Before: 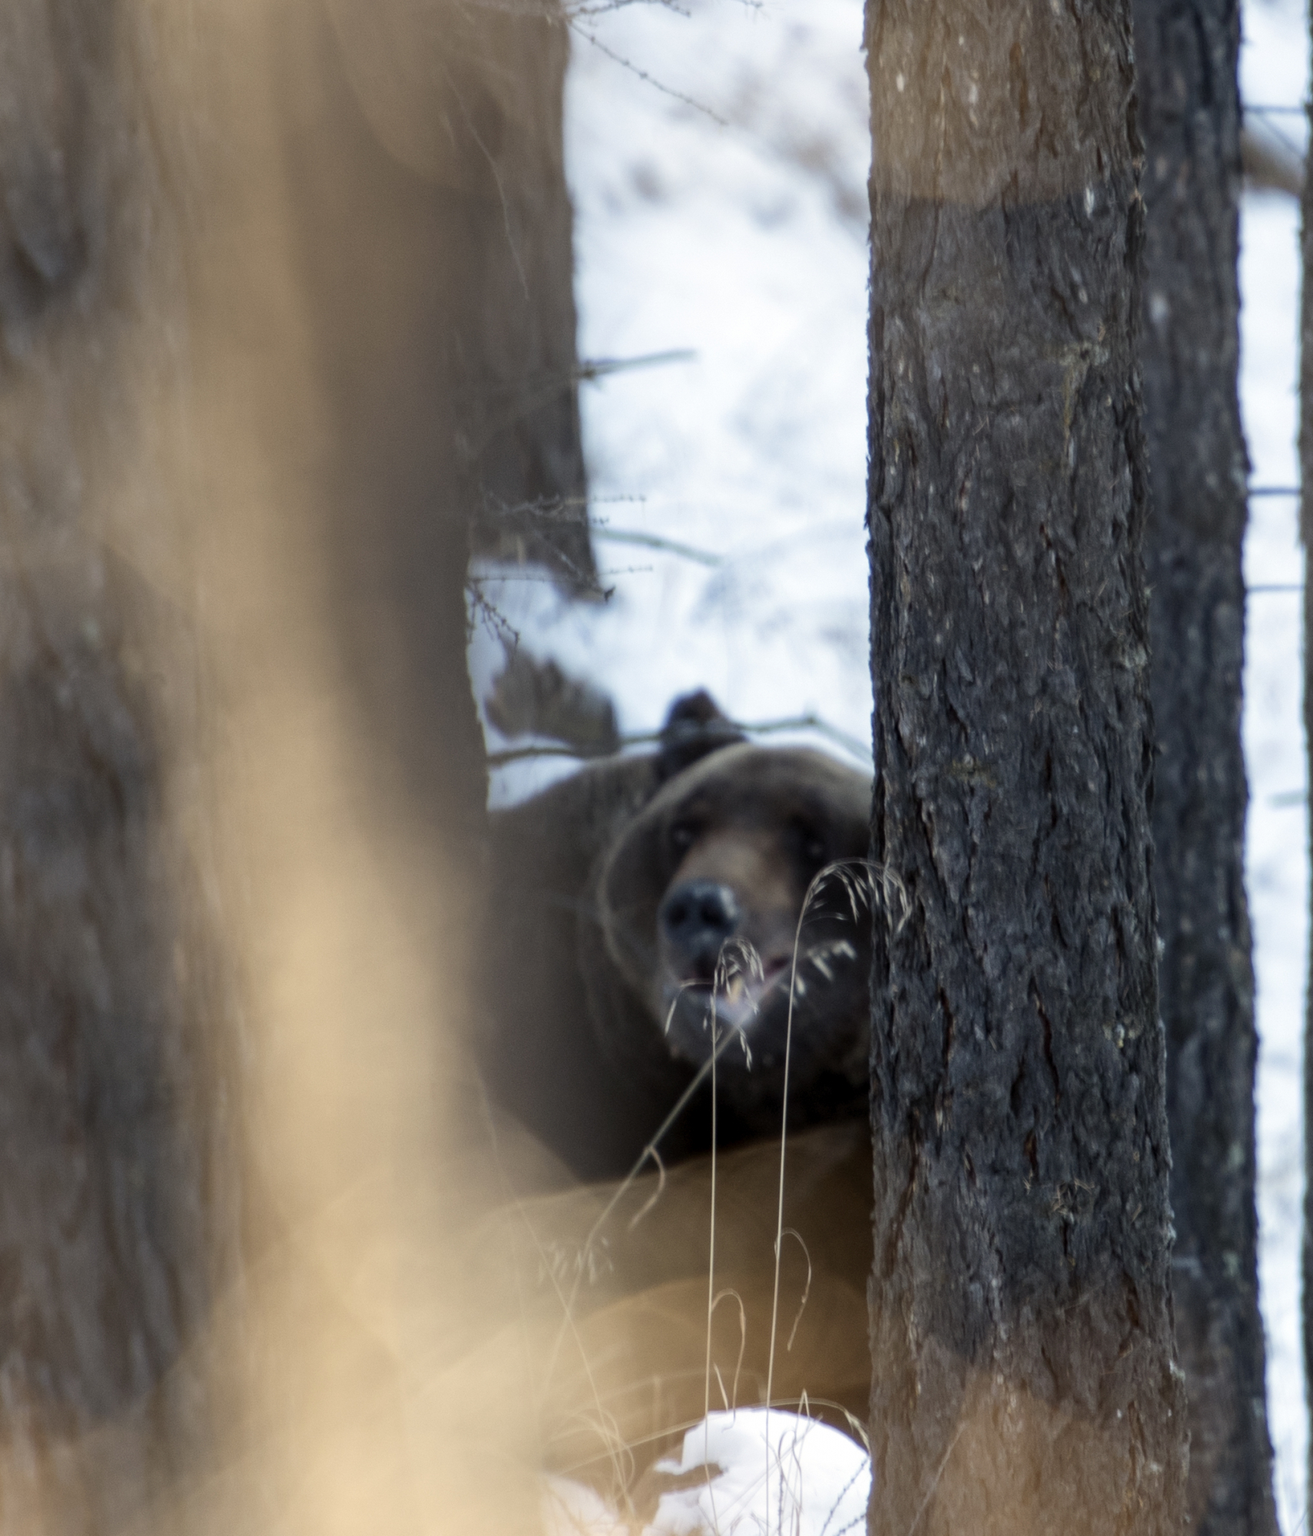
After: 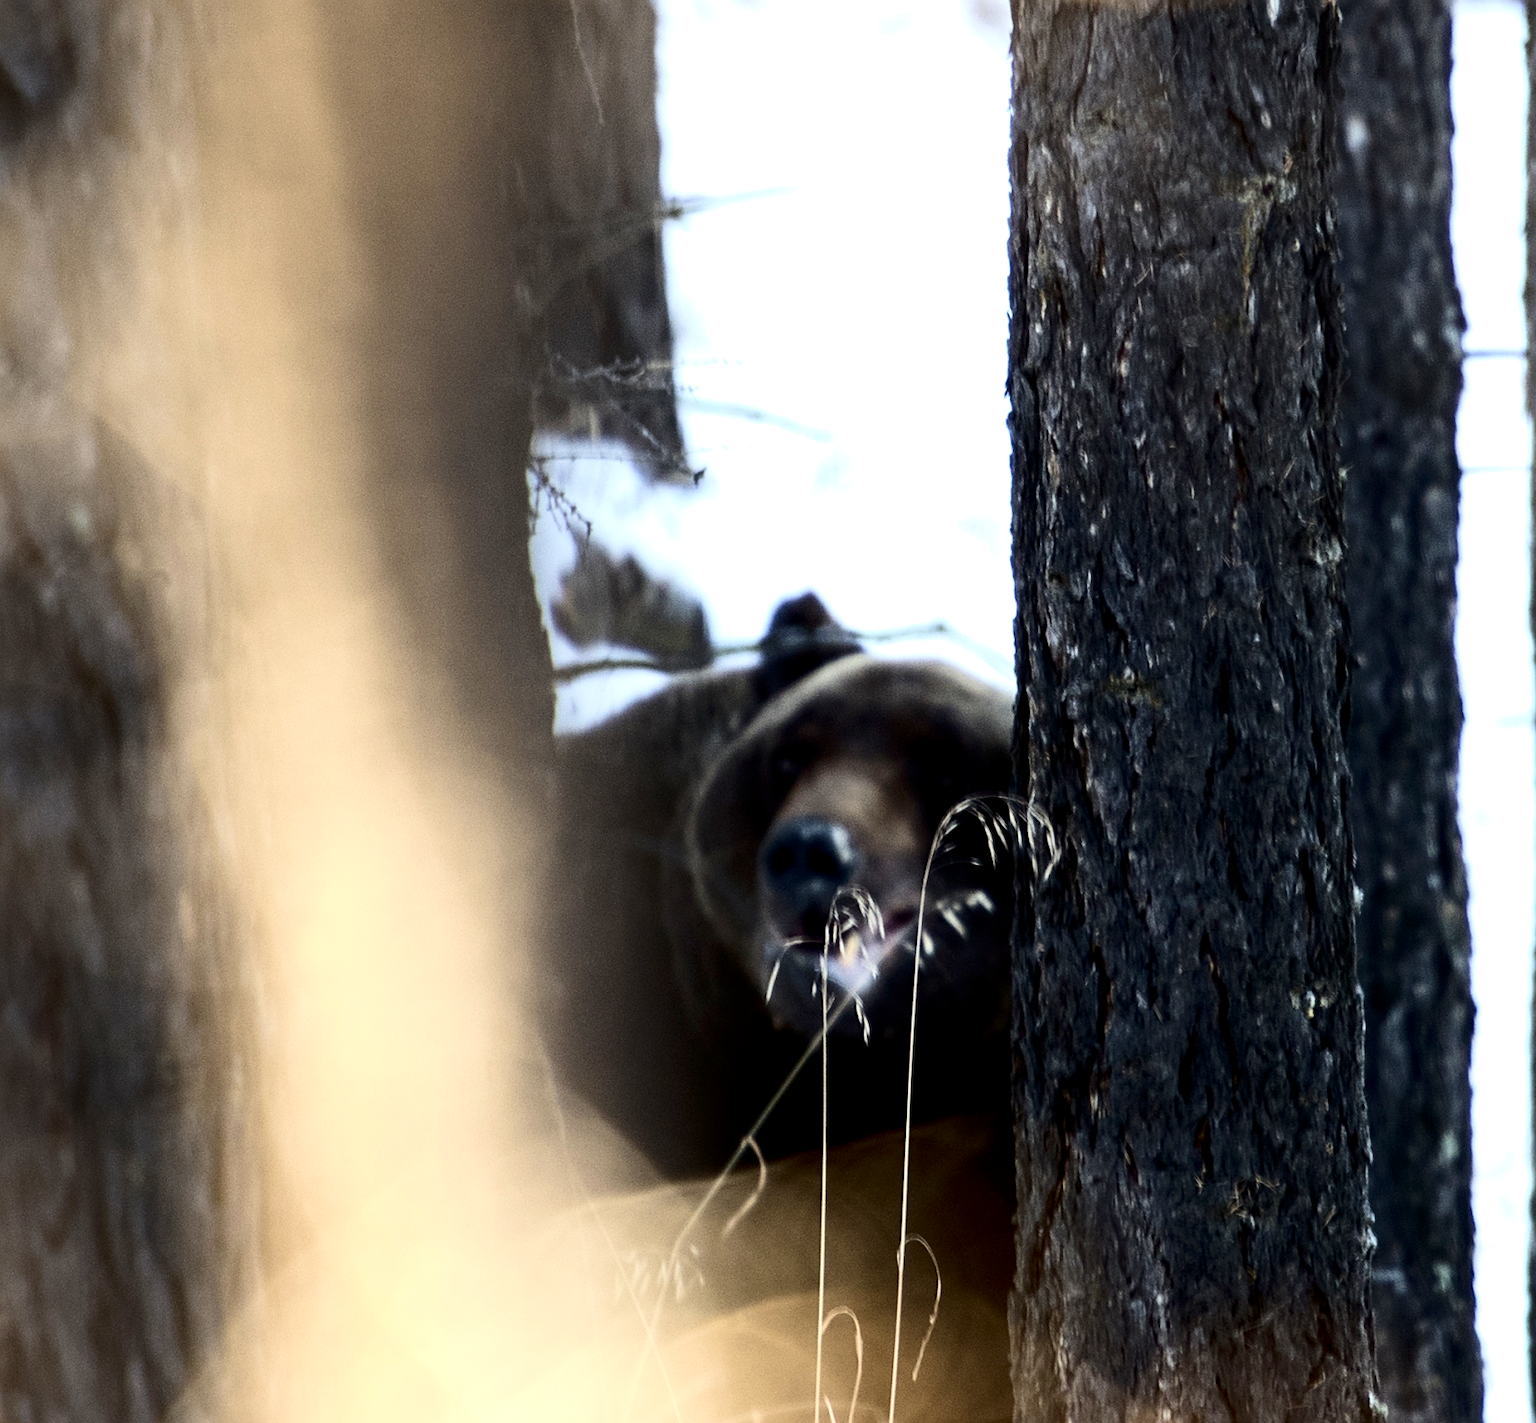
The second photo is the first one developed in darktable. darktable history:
contrast brightness saturation: contrast 0.299
tone equalizer: -8 EV -0.718 EV, -7 EV -0.666 EV, -6 EV -0.614 EV, -5 EV -0.393 EV, -3 EV 0.394 EV, -2 EV 0.6 EV, -1 EV 0.689 EV, +0 EV 0.765 EV
base curve: curves: ch0 [(0, 0) (0.989, 0.992)], preserve colors none
crop and rotate: left 1.872%, top 12.789%, right 0.187%, bottom 9.623%
sharpen: amount 0.495
velvia: on, module defaults
exposure: black level correction 0.009, exposure 0.017 EV, compensate highlight preservation false
